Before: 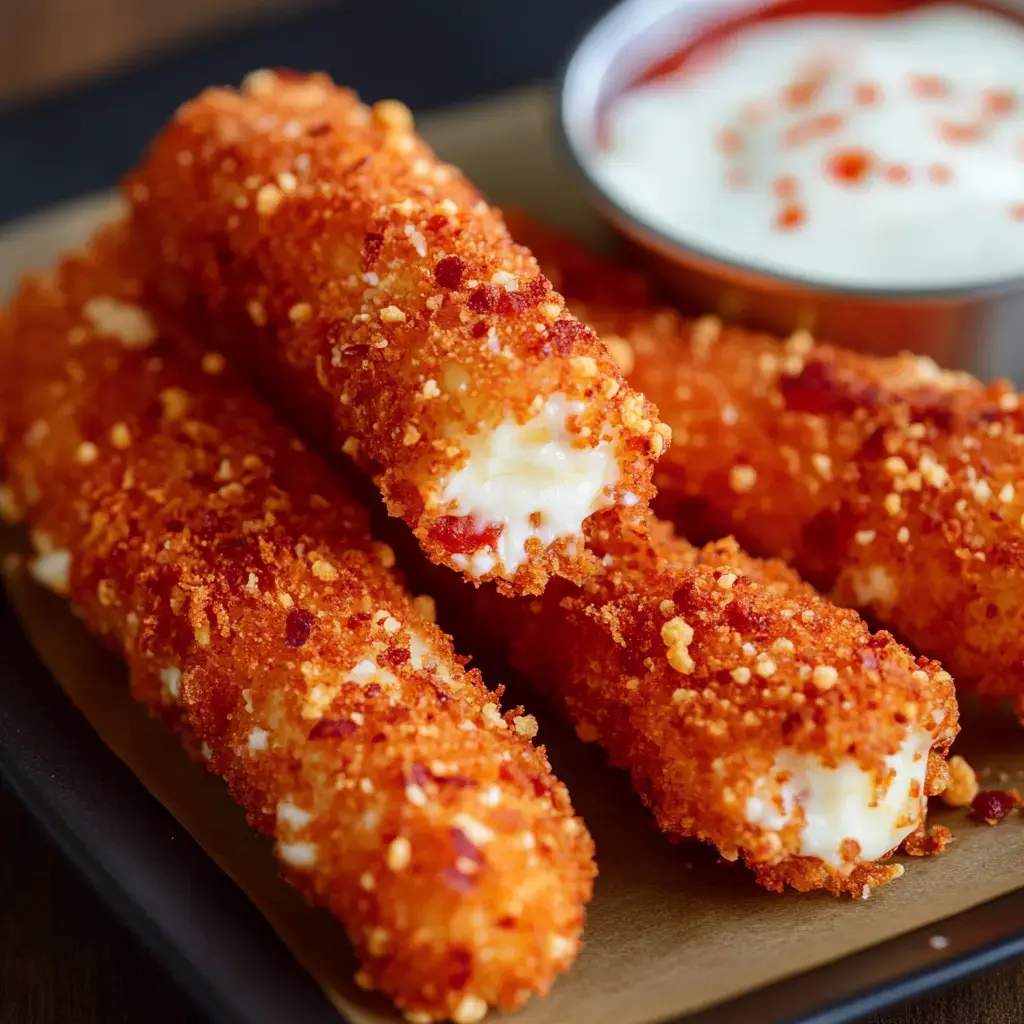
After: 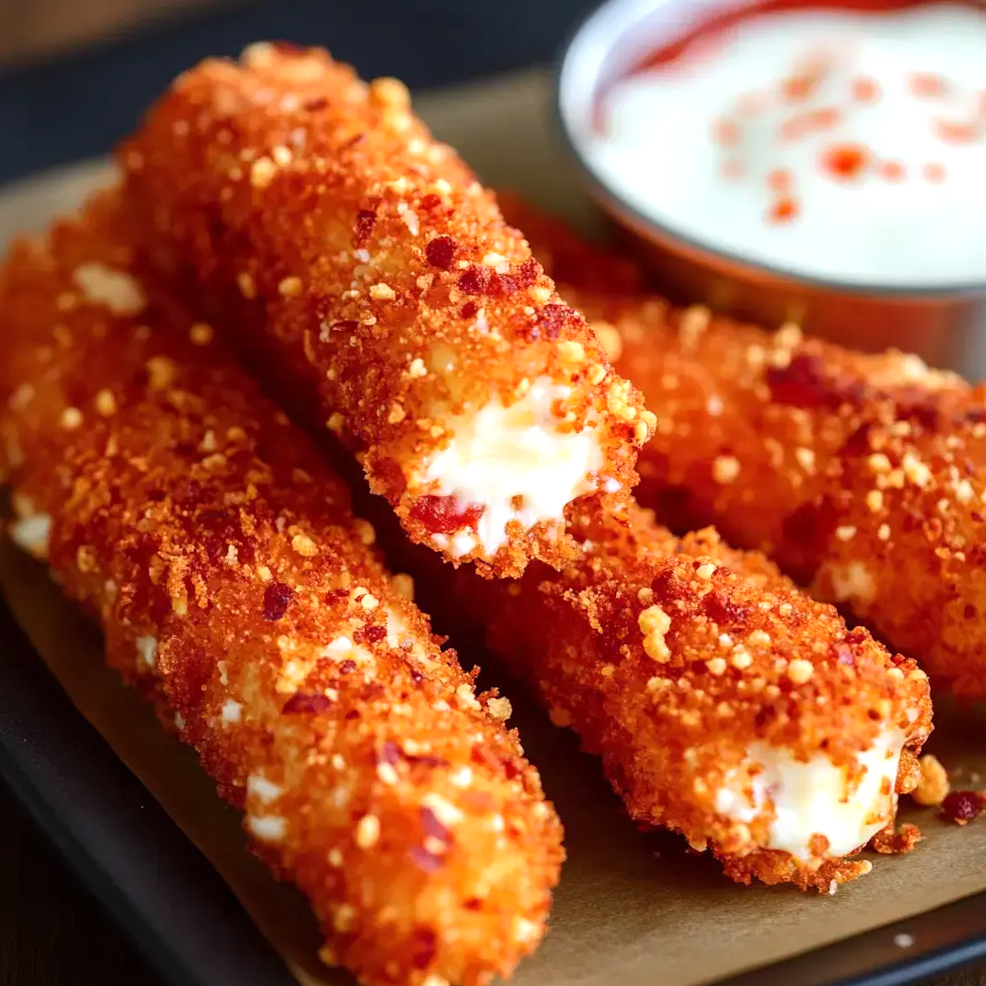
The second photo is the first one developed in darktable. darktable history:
crop and rotate: angle -2.21°
tone equalizer: -8 EV -0.392 EV, -7 EV -0.41 EV, -6 EV -0.296 EV, -5 EV -0.253 EV, -3 EV 0.189 EV, -2 EV 0.342 EV, -1 EV 0.414 EV, +0 EV 0.393 EV, smoothing diameter 24.87%, edges refinement/feathering 6.92, preserve details guided filter
